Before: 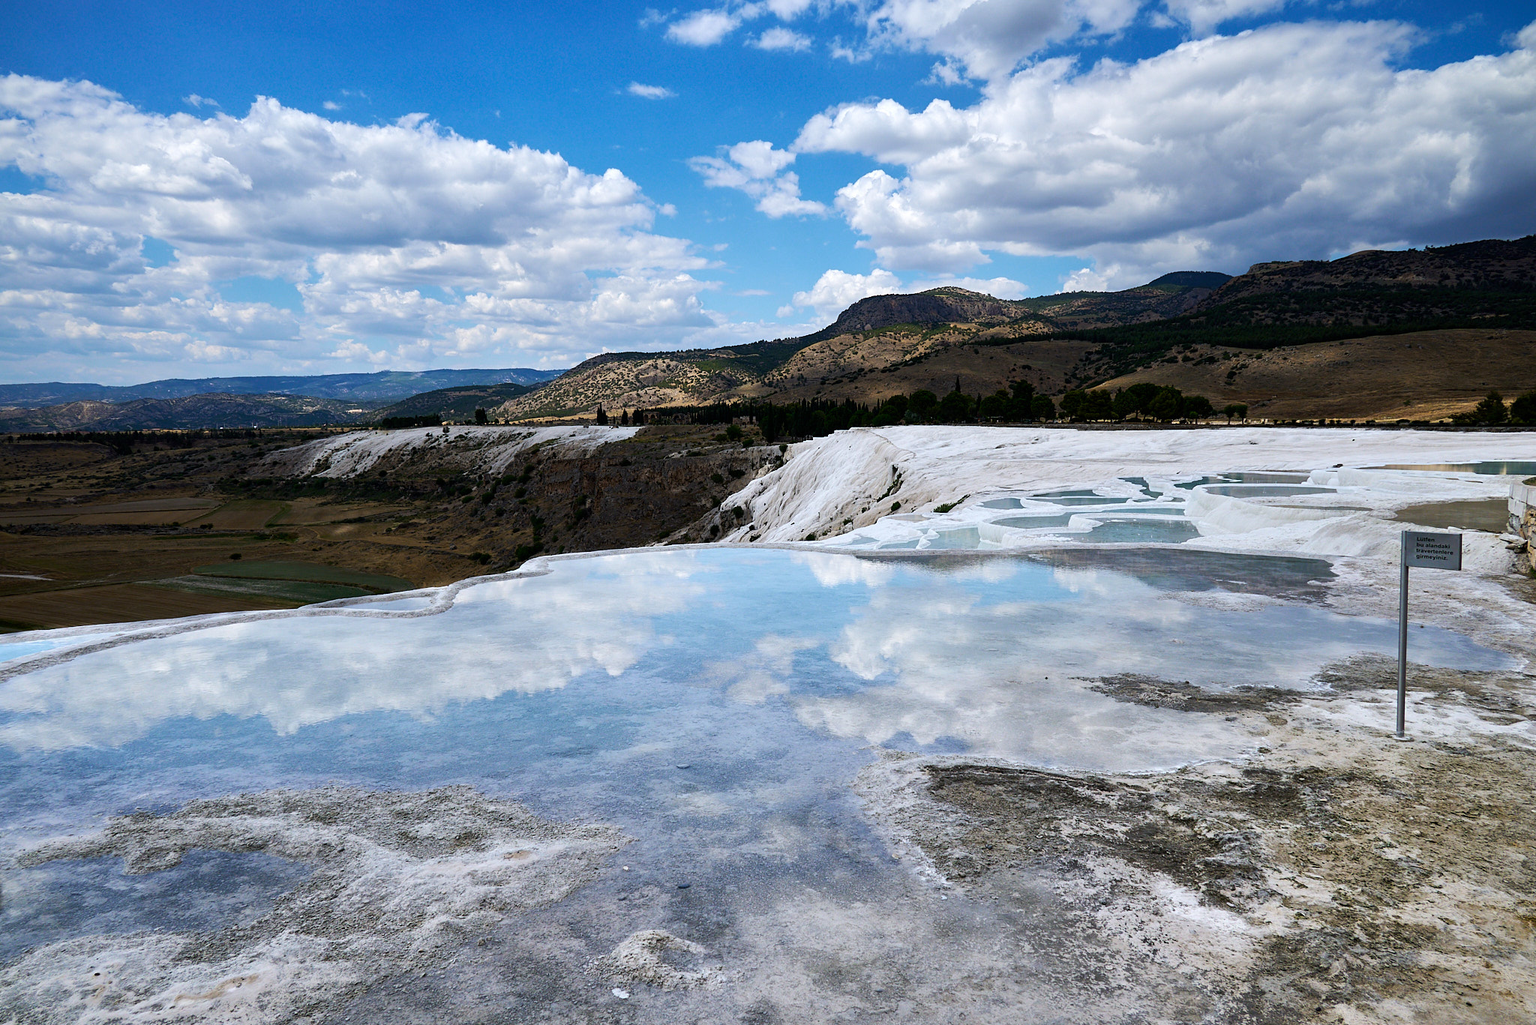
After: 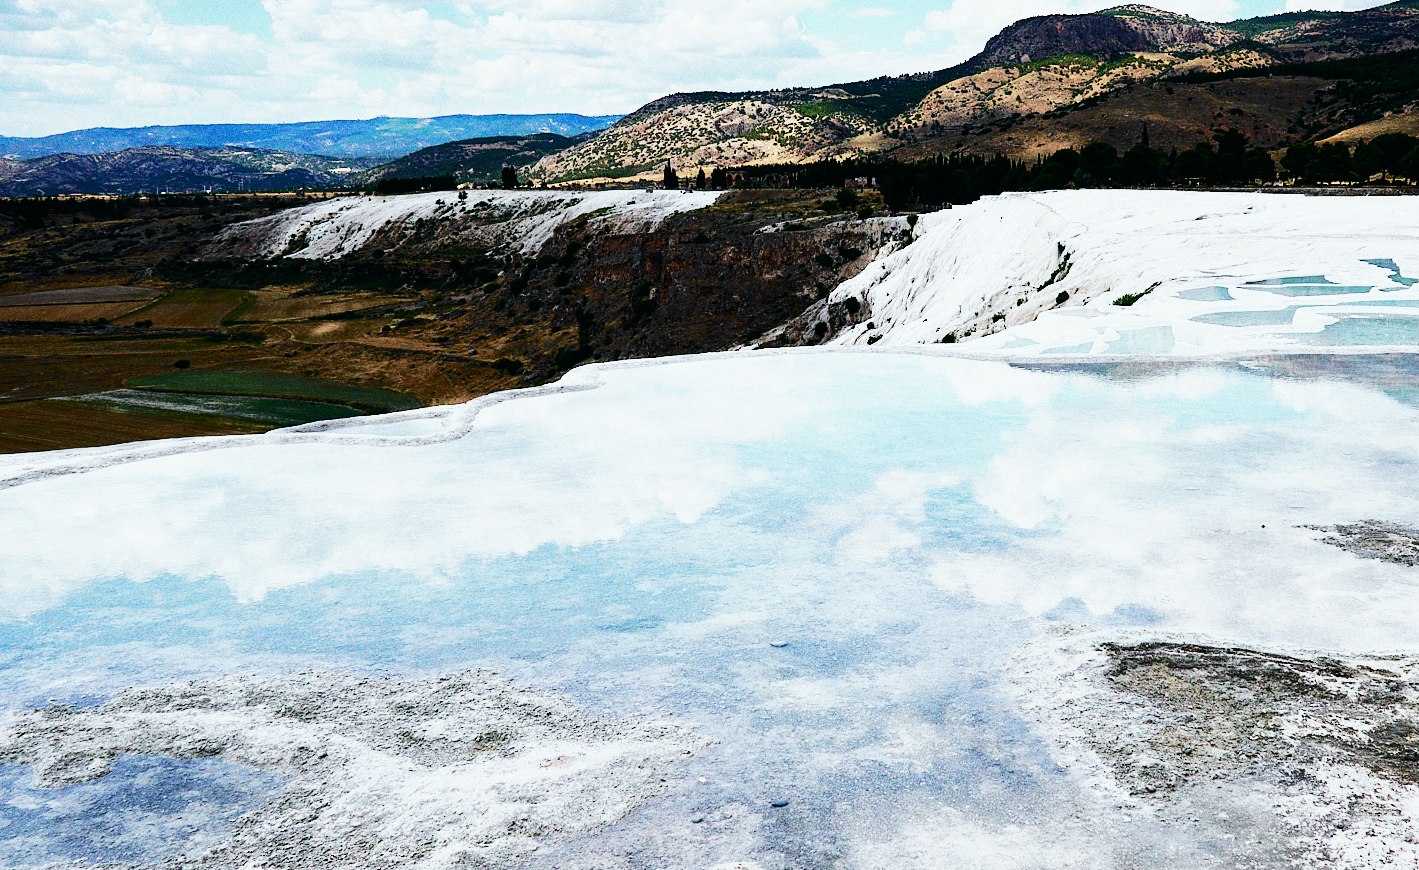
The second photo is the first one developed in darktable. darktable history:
crop: left 6.488%, top 27.668%, right 24.183%, bottom 8.656%
grain: coarseness 0.09 ISO, strength 40%
base curve: curves: ch0 [(0, 0) (0.007, 0.004) (0.027, 0.03) (0.046, 0.07) (0.207, 0.54) (0.442, 0.872) (0.673, 0.972) (1, 1)], preserve colors none
white balance: red 0.986, blue 1.01
tone curve: curves: ch0 [(0, 0.003) (0.211, 0.174) (0.482, 0.519) (0.843, 0.821) (0.992, 0.971)]; ch1 [(0, 0) (0.276, 0.206) (0.393, 0.364) (0.482, 0.477) (0.506, 0.5) (0.523, 0.523) (0.572, 0.592) (0.695, 0.767) (1, 1)]; ch2 [(0, 0) (0.438, 0.456) (0.498, 0.497) (0.536, 0.527) (0.562, 0.584) (0.619, 0.602) (0.698, 0.698) (1, 1)], color space Lab, independent channels, preserve colors none
